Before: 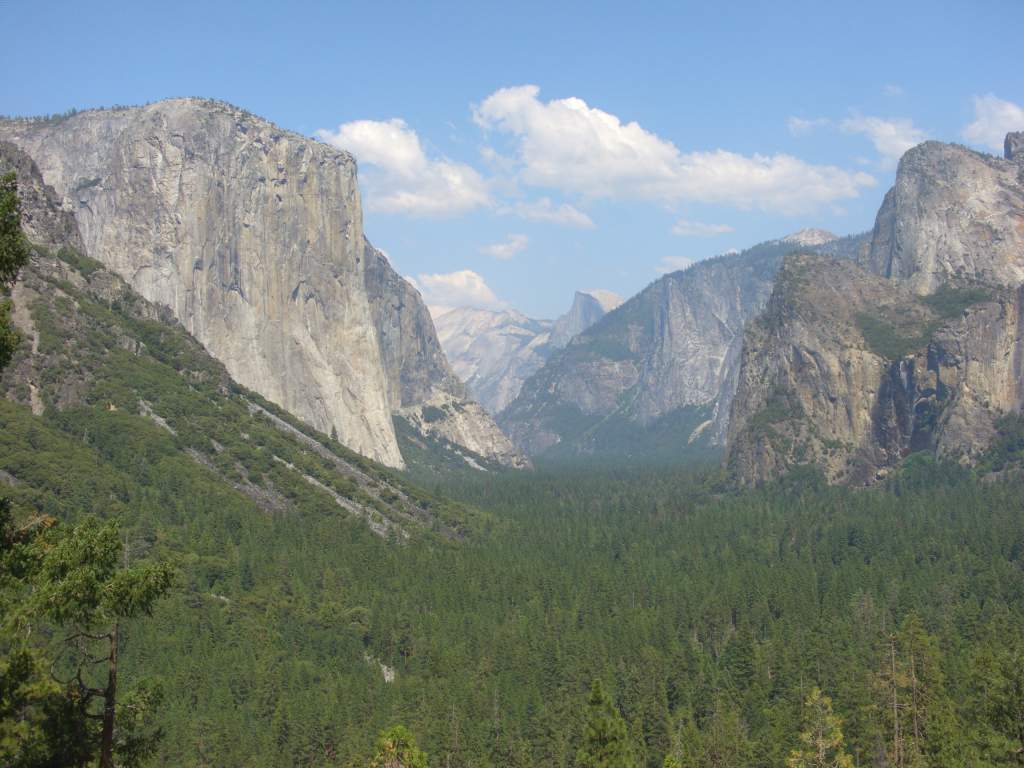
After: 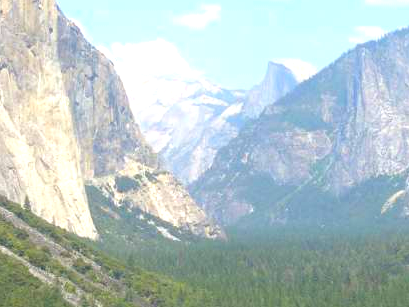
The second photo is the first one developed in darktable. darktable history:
exposure: black level correction 0, exposure 0.9 EV, compensate exposure bias true, compensate highlight preservation false
crop: left 30%, top 30%, right 30%, bottom 30%
color balance rgb: perceptual saturation grading › global saturation 25%, global vibrance 20%
